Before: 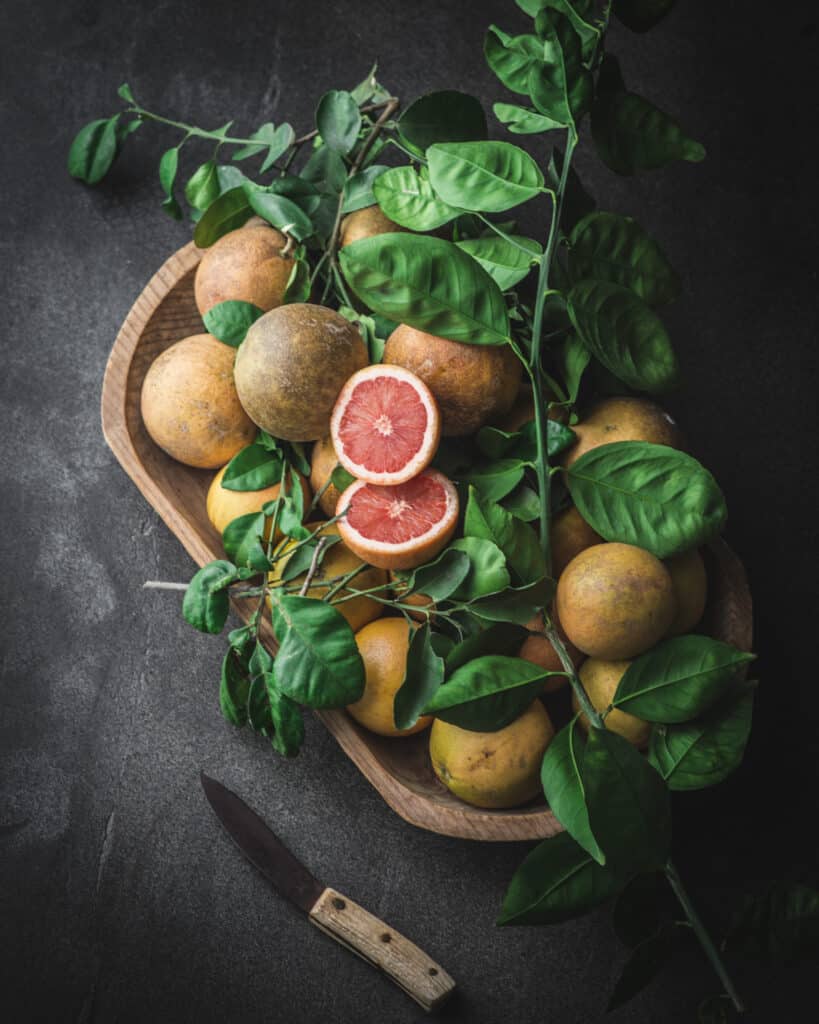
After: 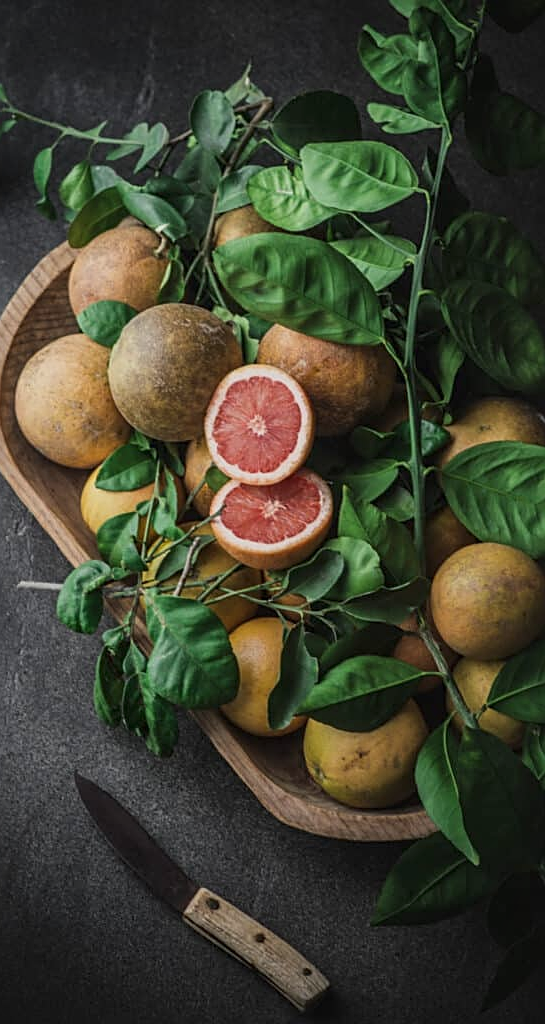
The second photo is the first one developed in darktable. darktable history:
exposure: exposure -0.462 EV, compensate highlight preservation false
sharpen: on, module defaults
local contrast: mode bilateral grid, contrast 20, coarseness 50, detail 120%, midtone range 0.2
crop: left 15.419%, right 17.914%
